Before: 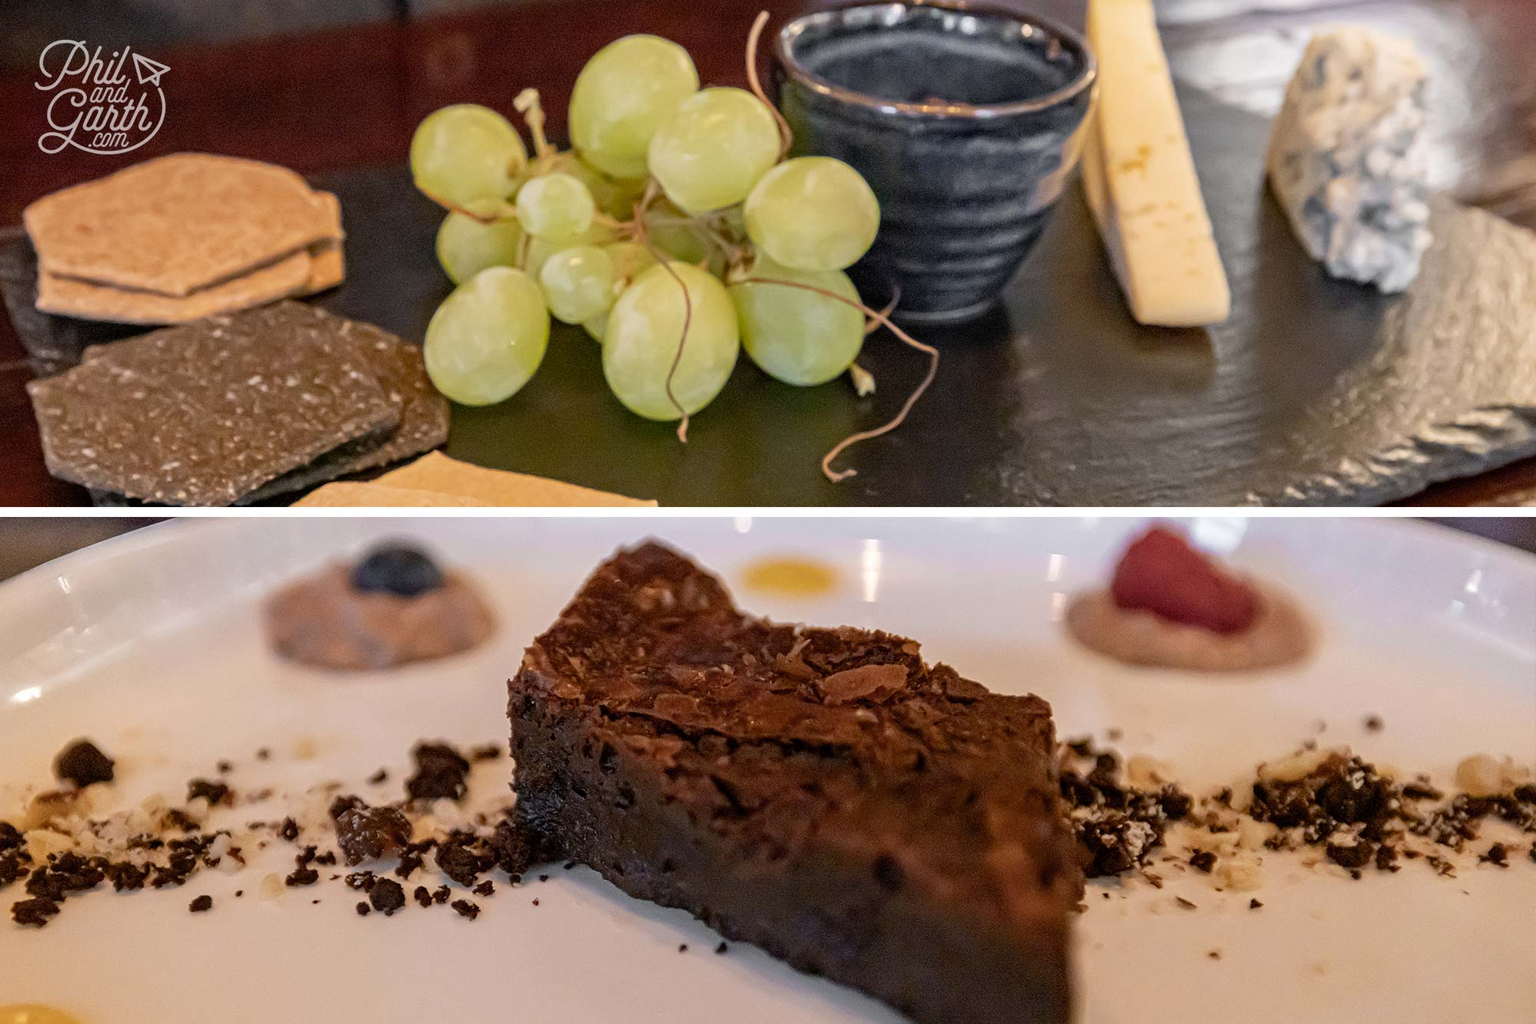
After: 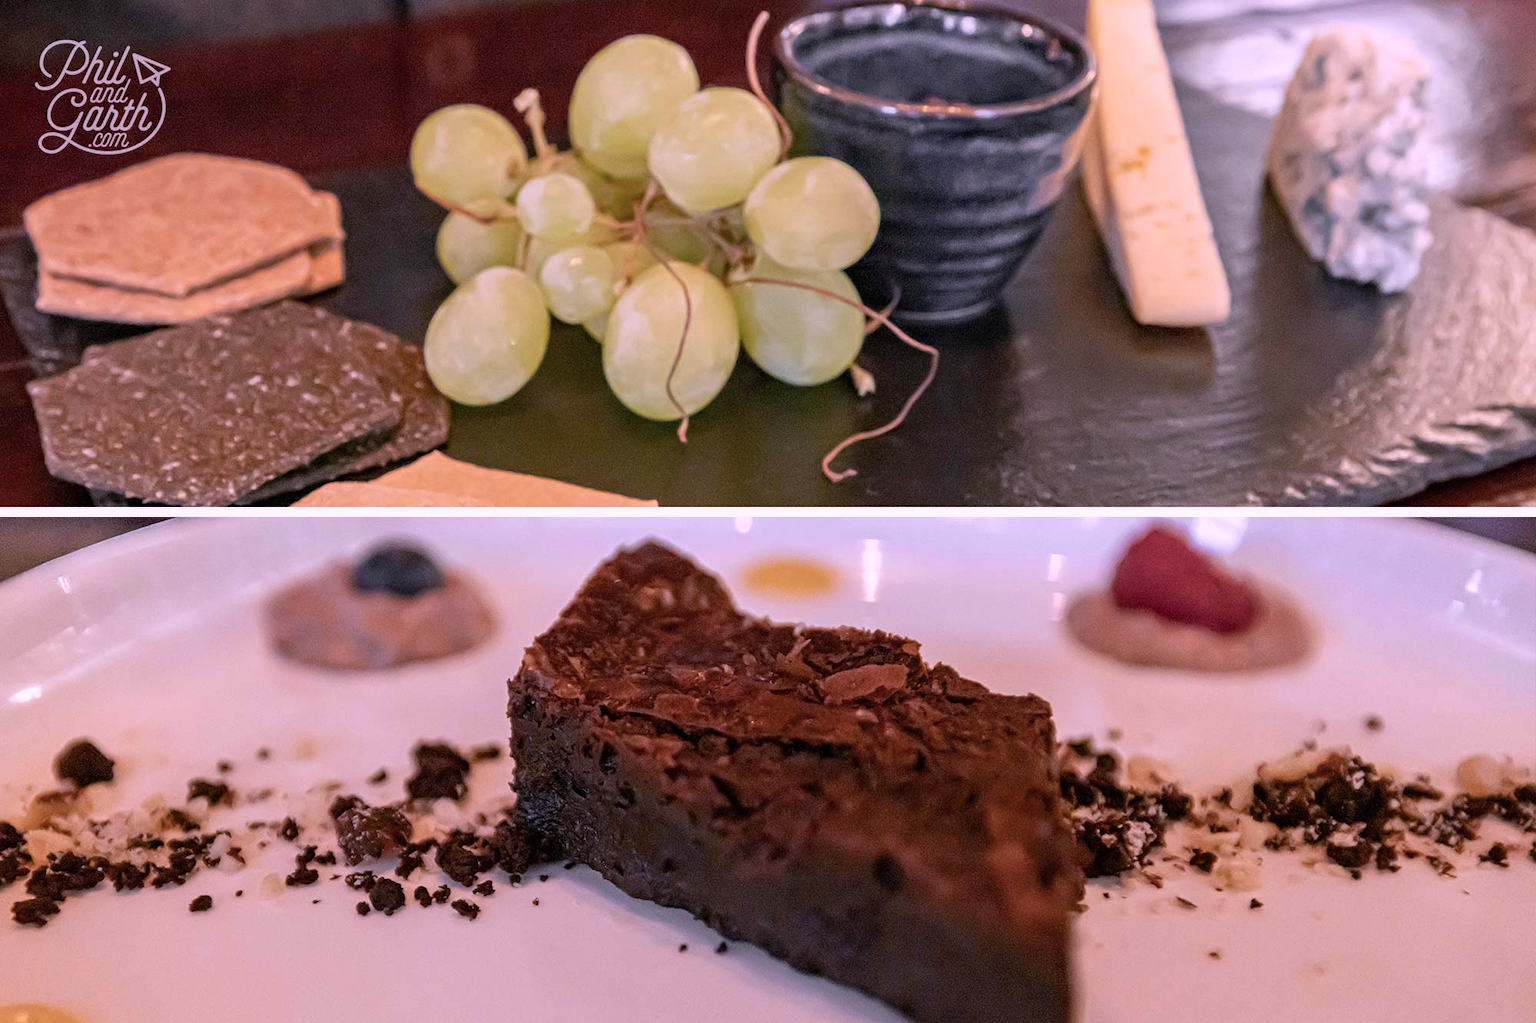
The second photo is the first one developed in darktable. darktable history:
color correction: highlights a* 15.73, highlights b* -20
